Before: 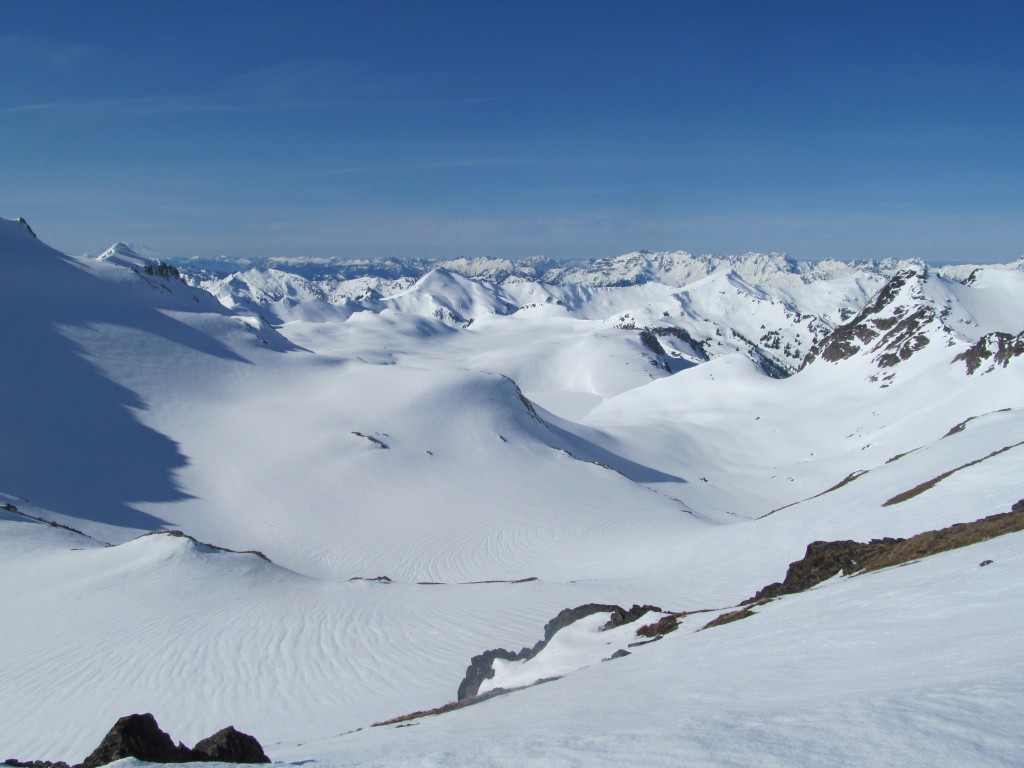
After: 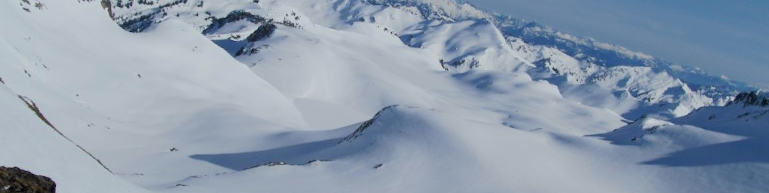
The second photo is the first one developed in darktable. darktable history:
crop and rotate: angle 16.12°, top 30.835%, bottom 35.653%
filmic rgb: black relative exposure -7.65 EV, white relative exposure 4.56 EV, hardness 3.61, color science v6 (2022)
exposure: black level correction 0.009, compensate highlight preservation false
white balance: emerald 1
